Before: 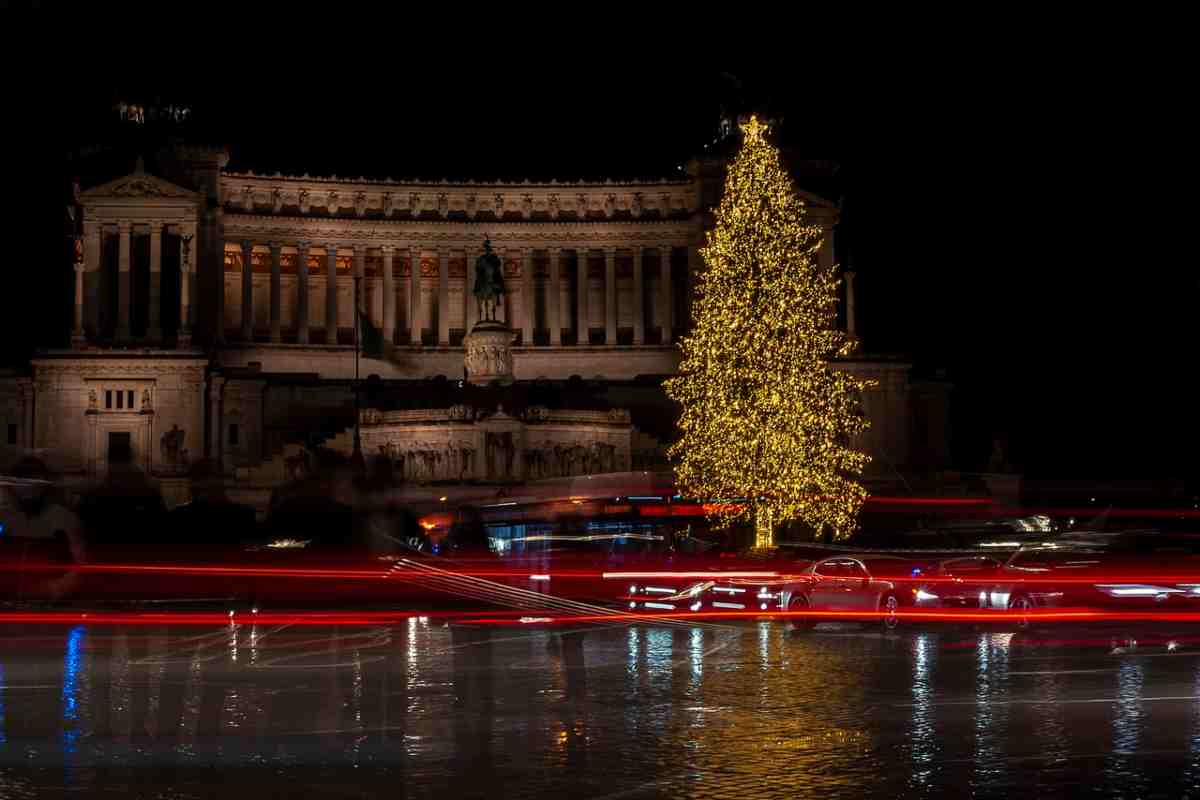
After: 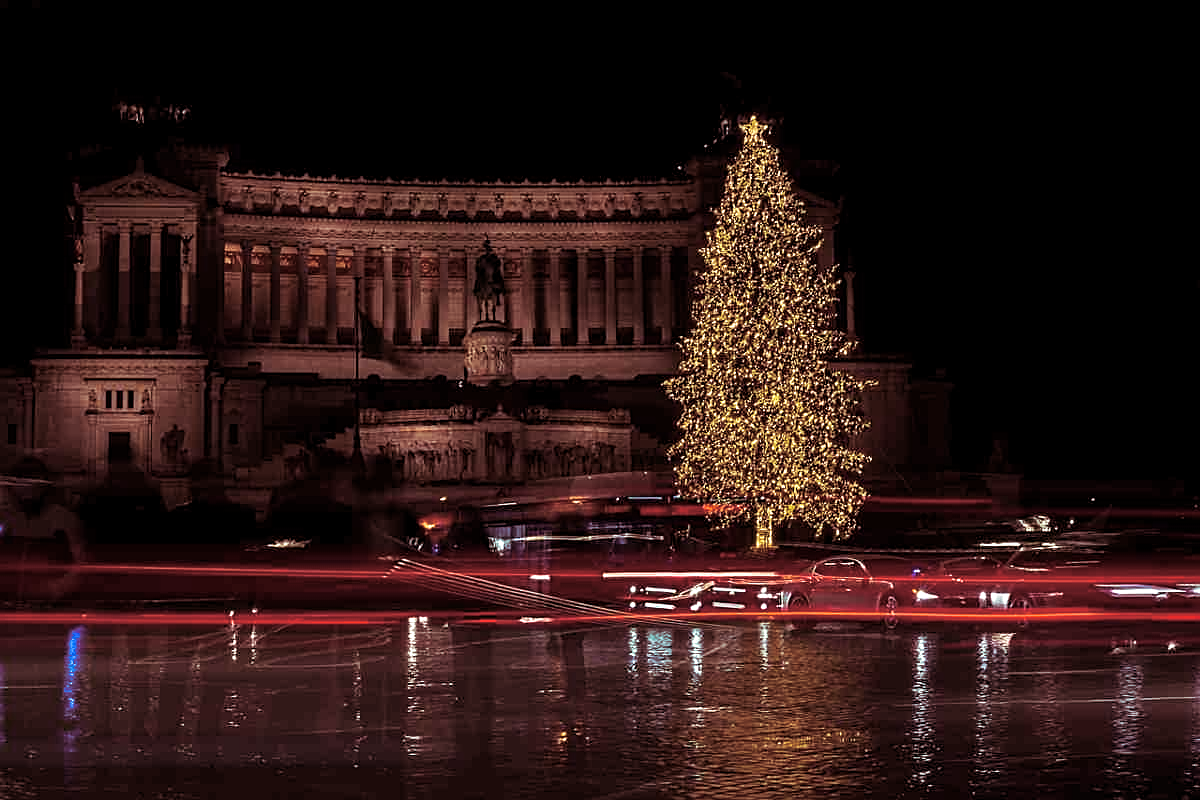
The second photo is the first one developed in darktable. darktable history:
split-toning: shadows › hue 360°
exposure: exposure 0.2 EV, compensate highlight preservation false
sharpen: on, module defaults
